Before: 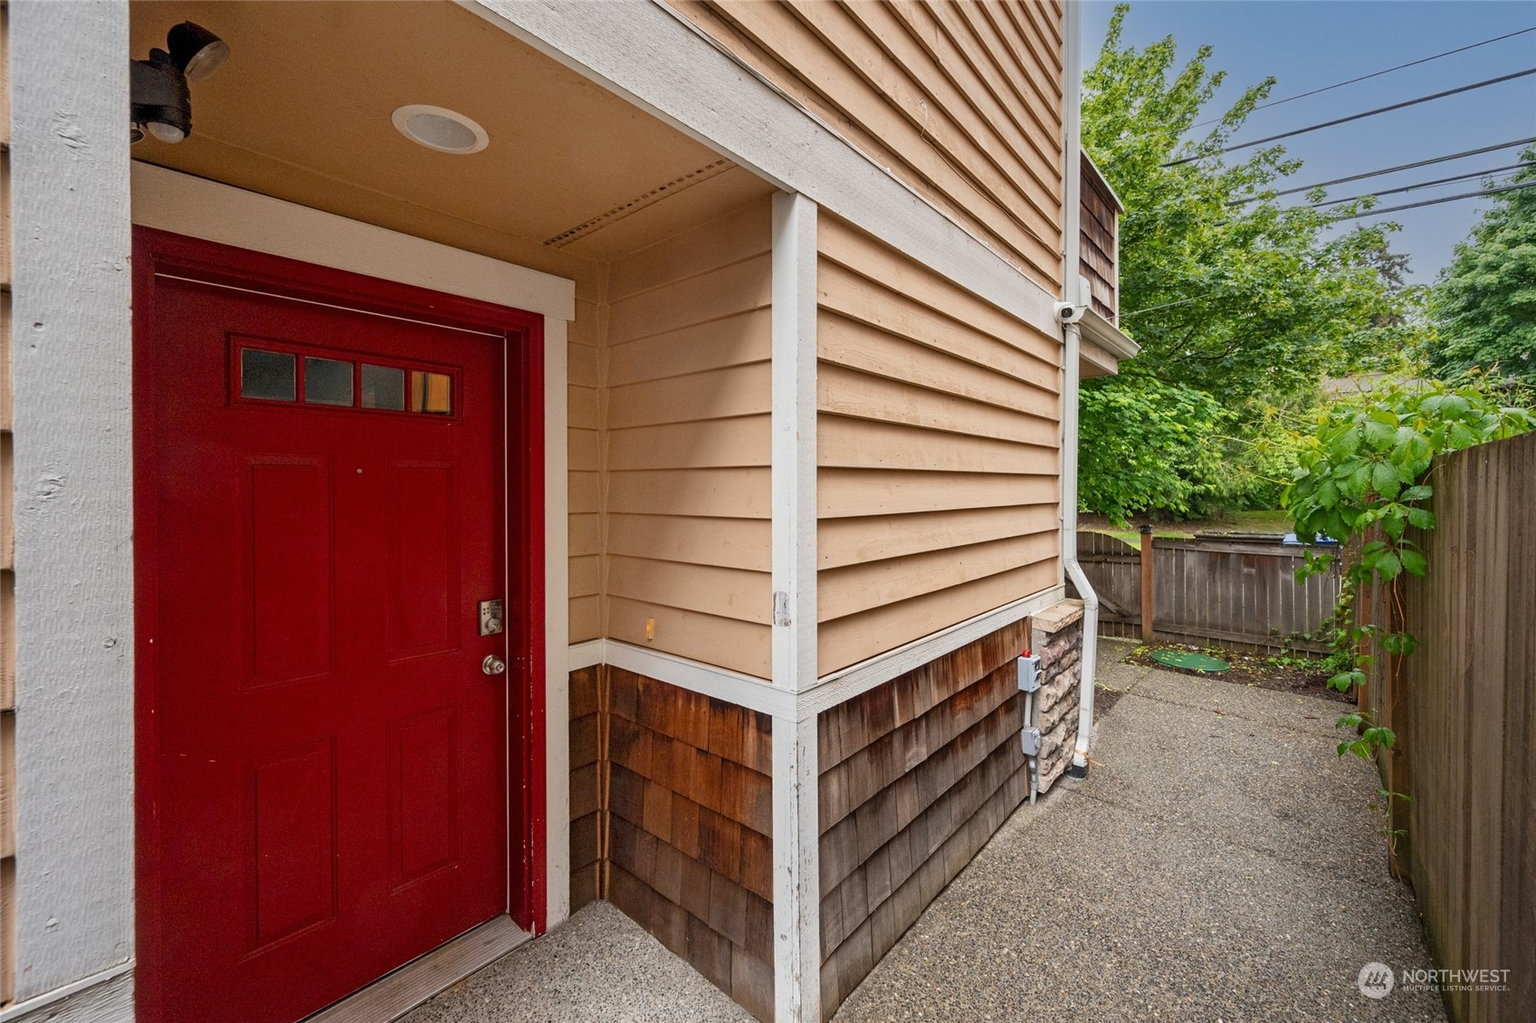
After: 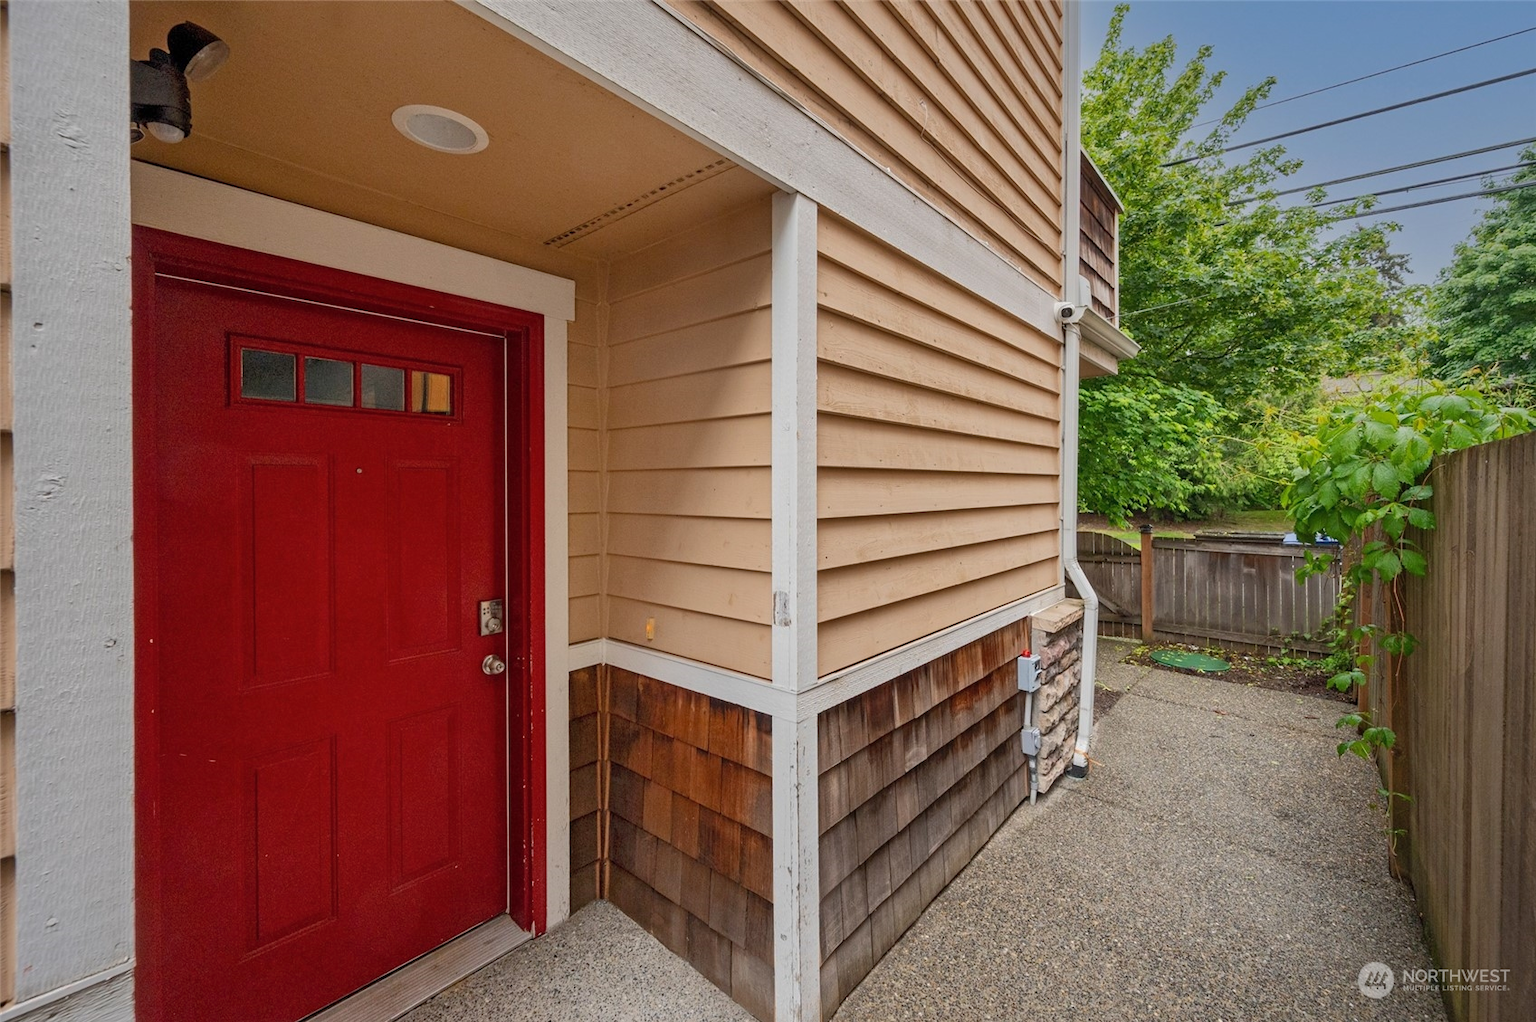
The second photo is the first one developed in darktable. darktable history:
shadows and highlights: shadows 39.51, highlights -59.89
